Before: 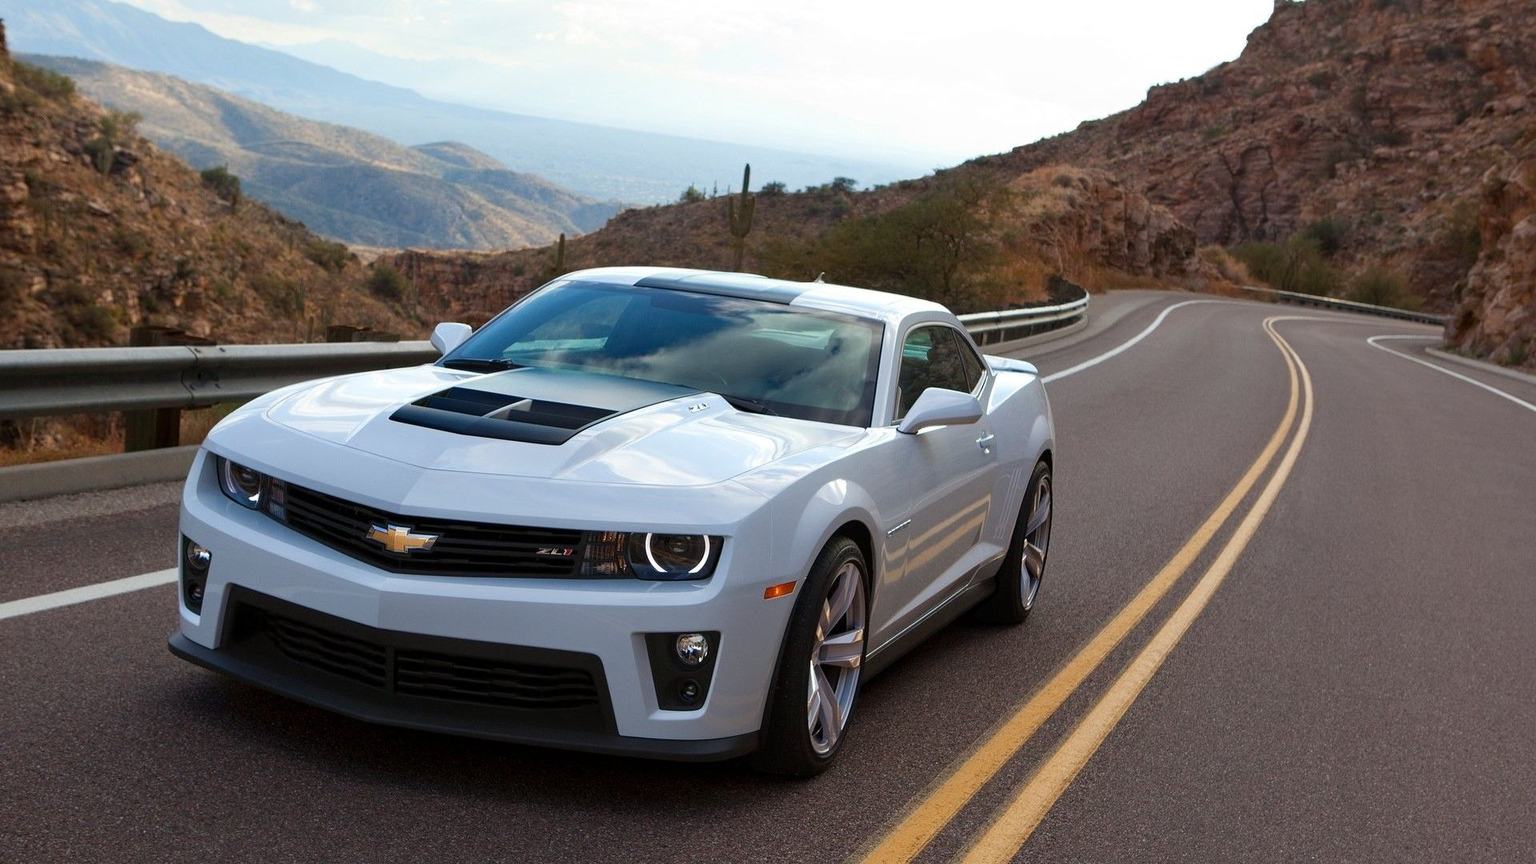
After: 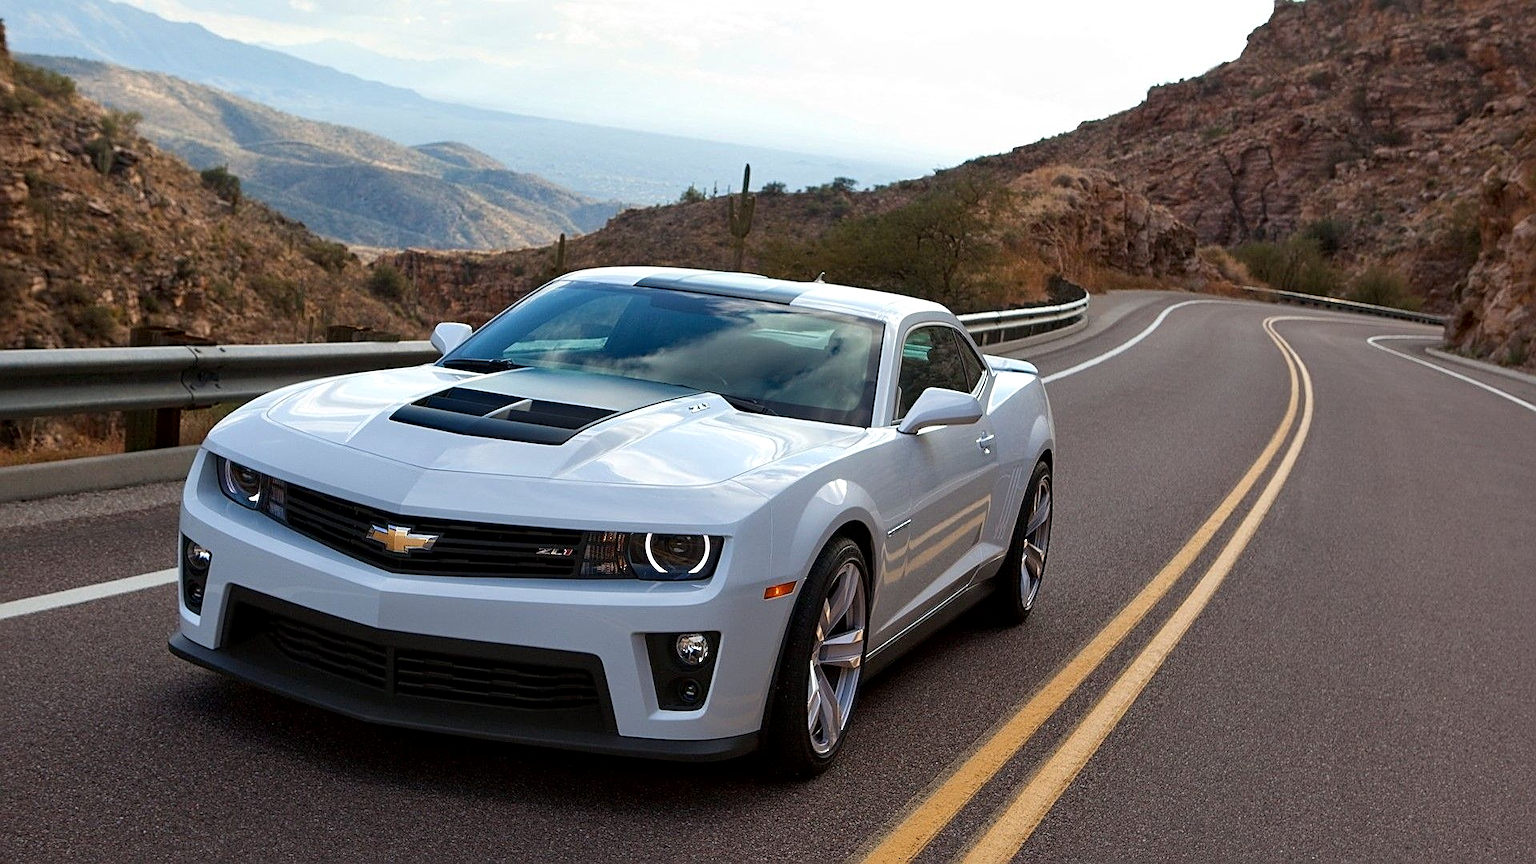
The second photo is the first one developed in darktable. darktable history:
sharpen: on, module defaults
local contrast: mode bilateral grid, contrast 25, coarseness 50, detail 123%, midtone range 0.2
